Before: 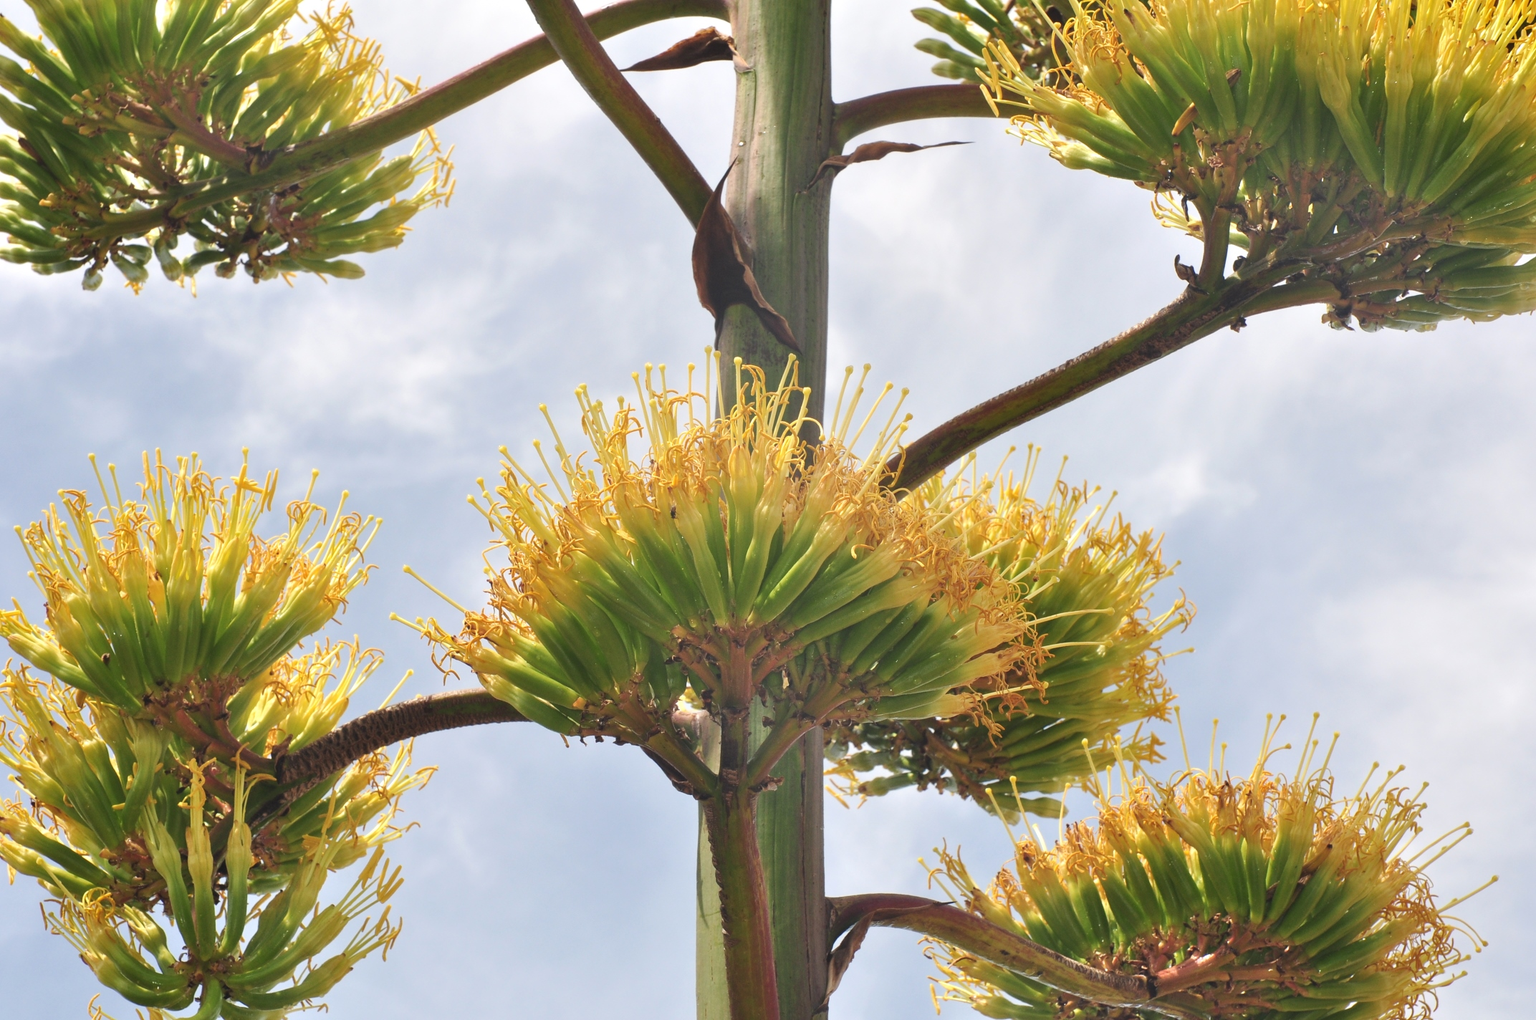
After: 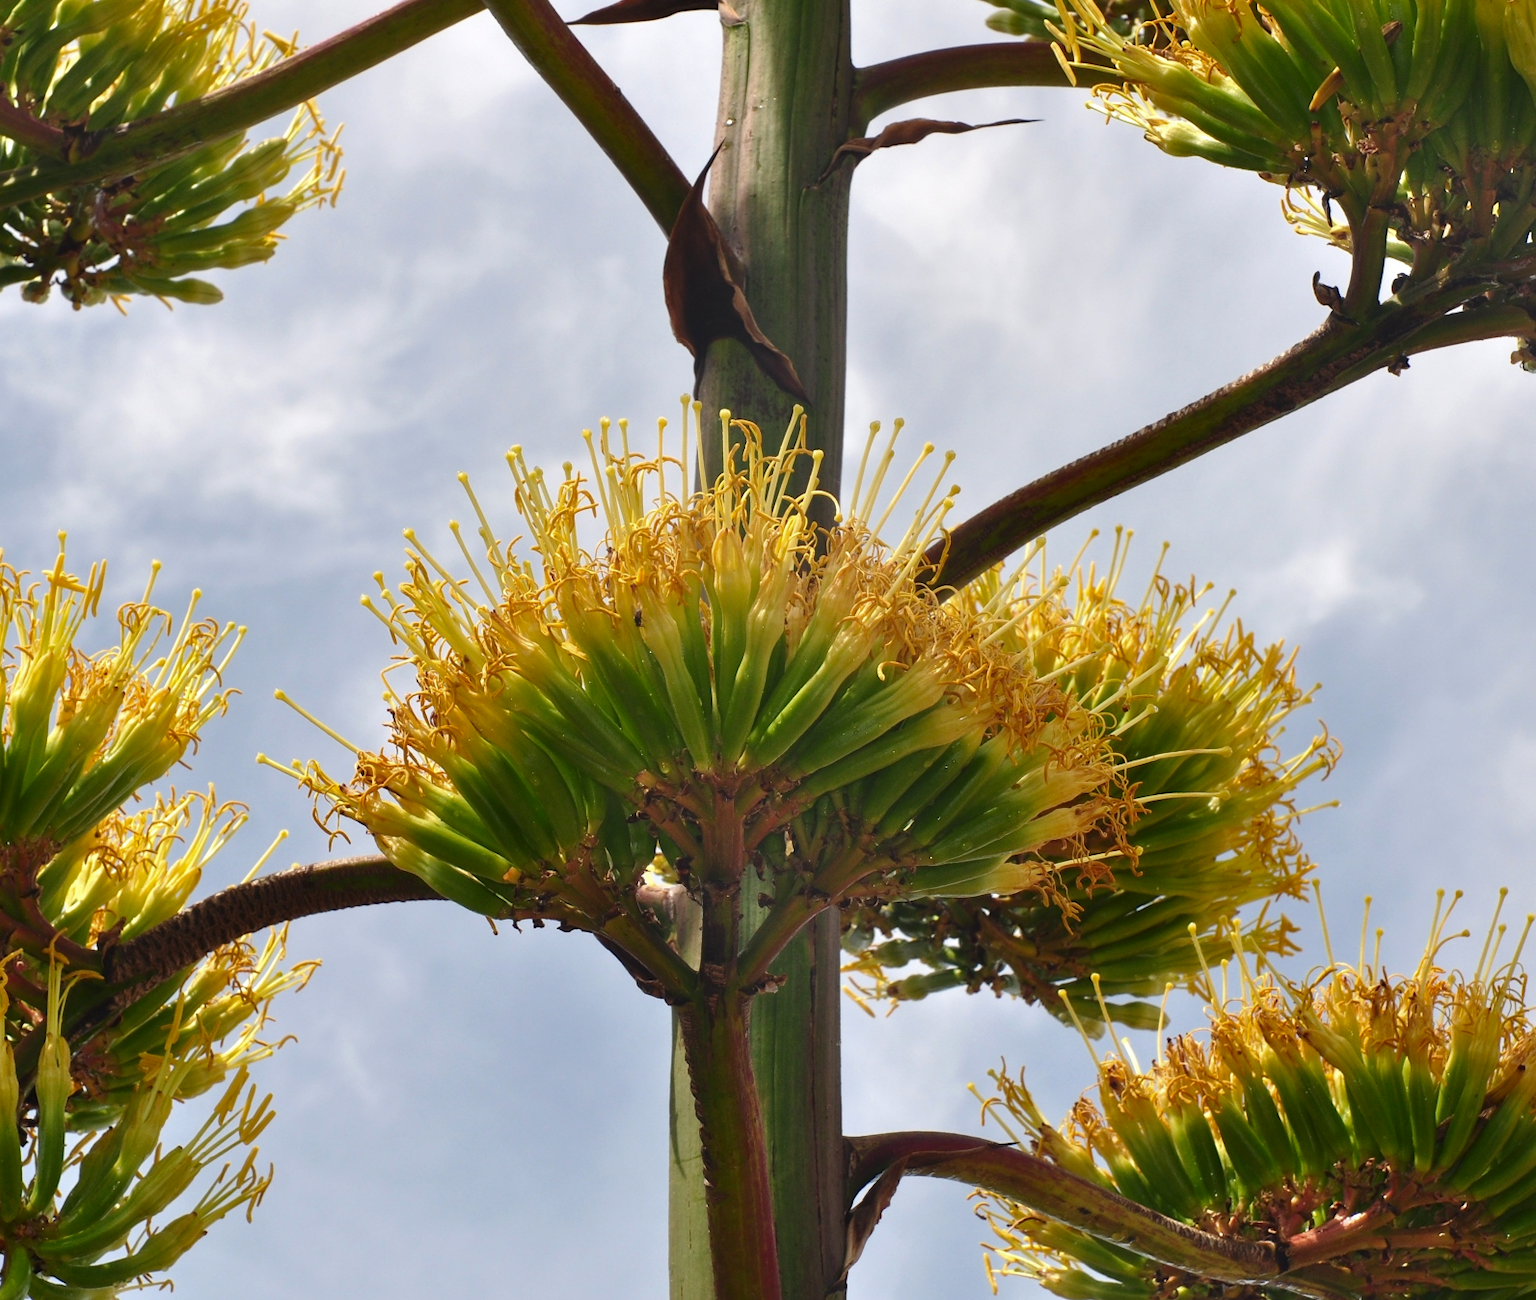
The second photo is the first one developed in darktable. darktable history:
crop and rotate: left 13.059%, top 5.253%, right 12.605%
contrast brightness saturation: brightness -0.213, saturation 0.083
